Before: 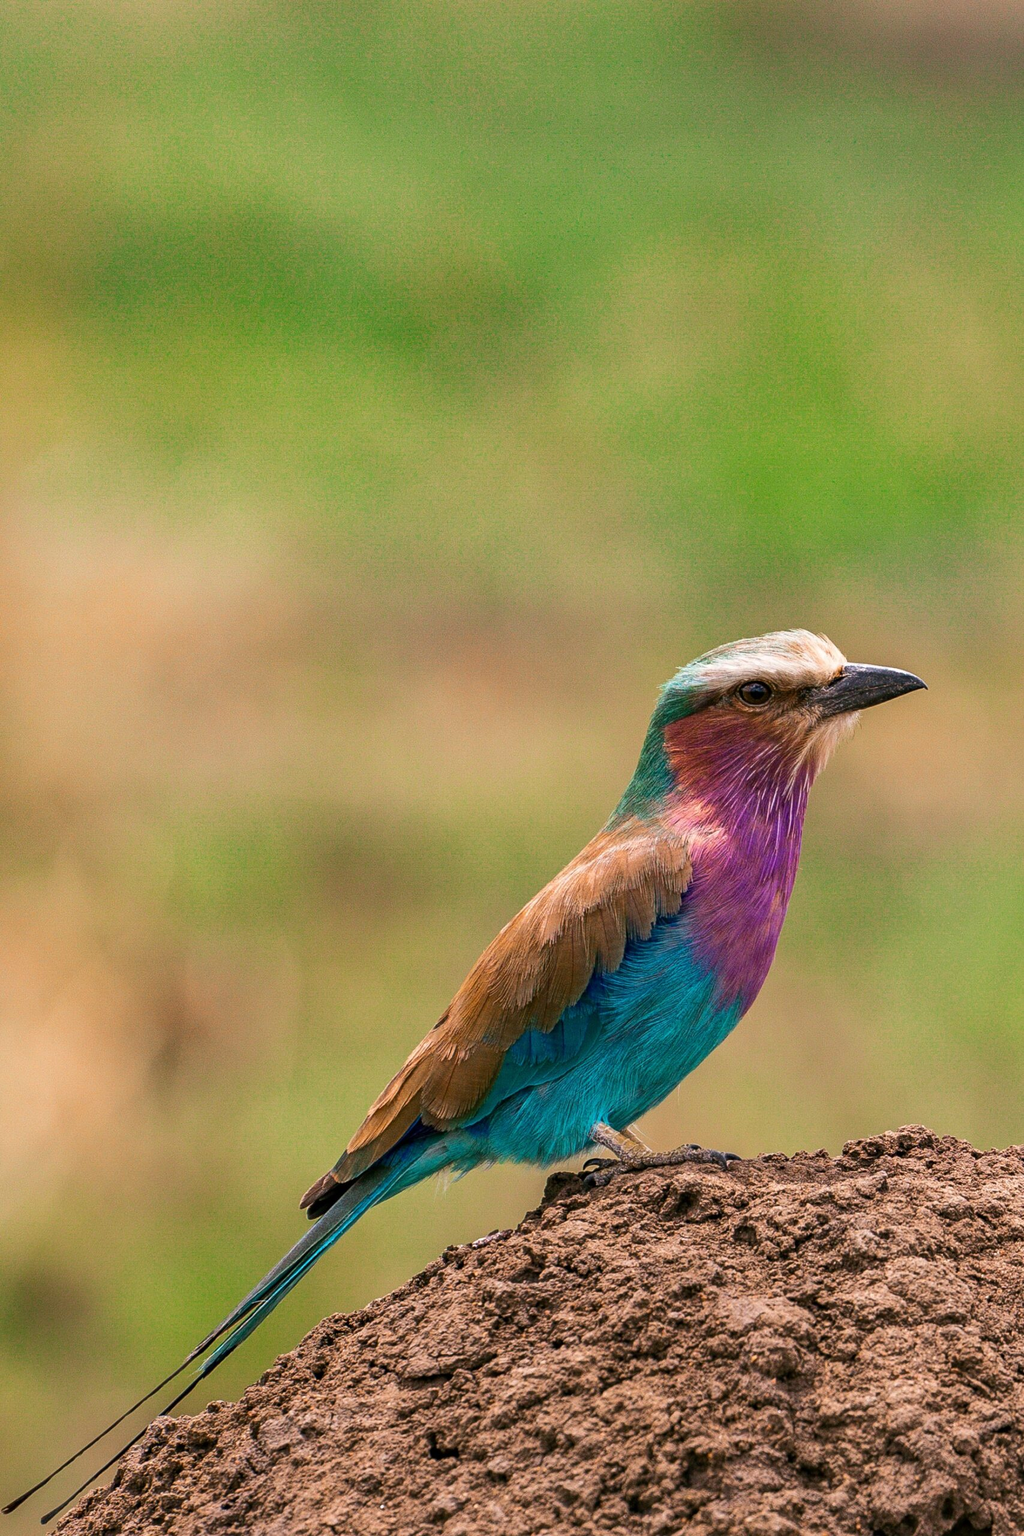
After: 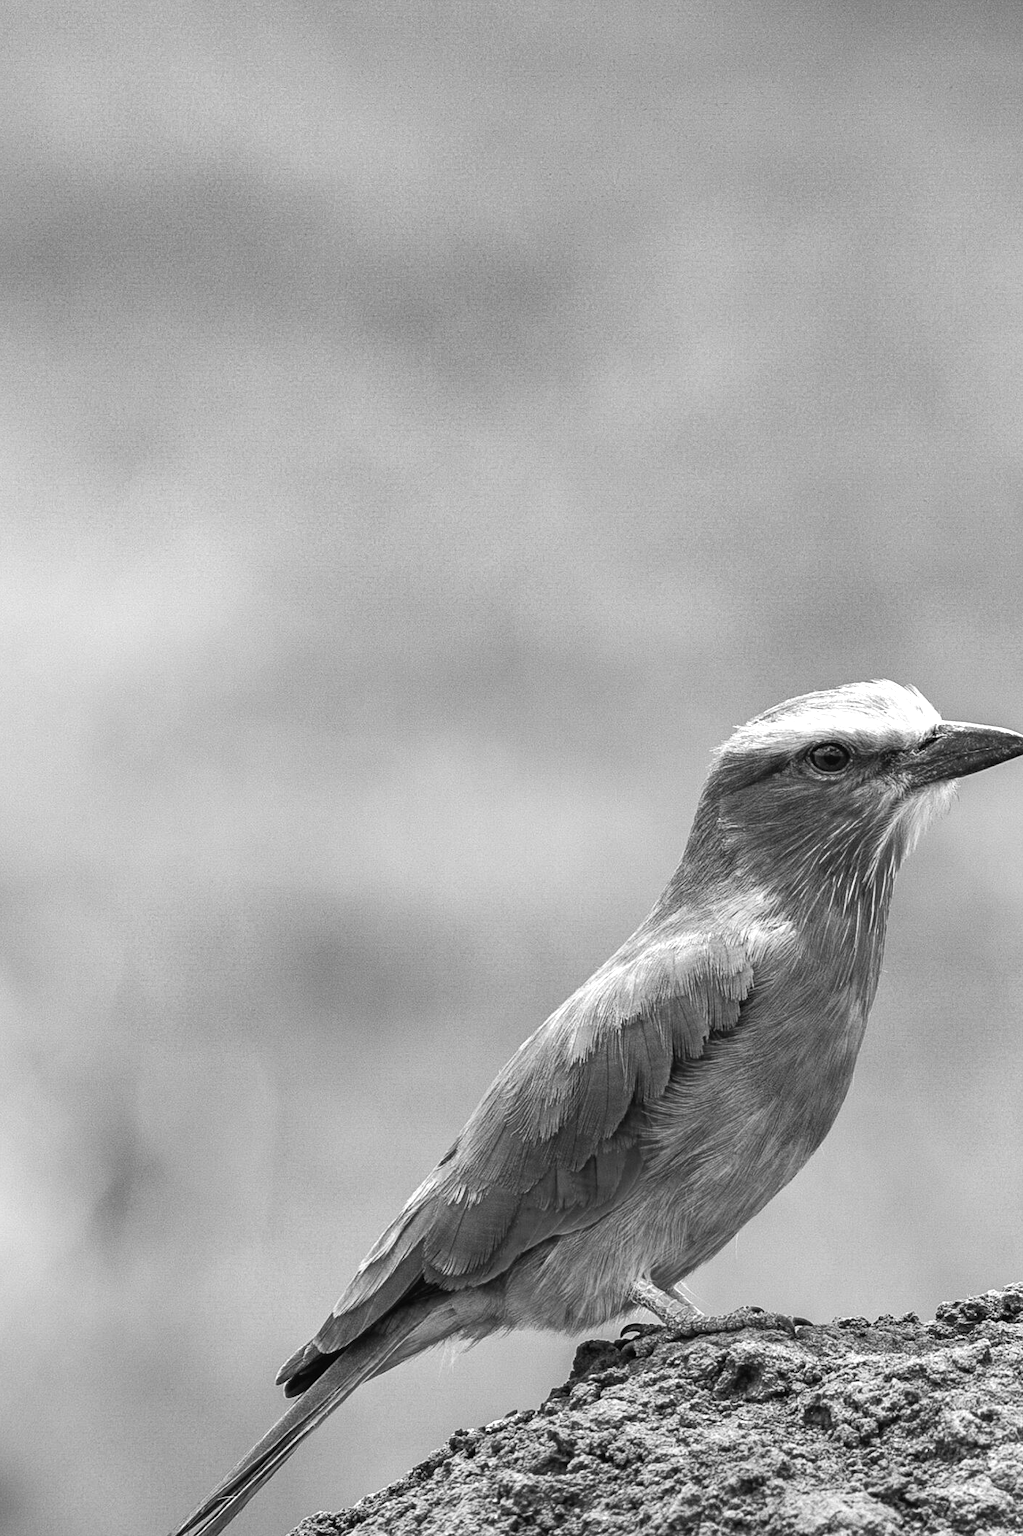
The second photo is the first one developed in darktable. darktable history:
exposure: black level correction -0.002, exposure 0.54 EV, compensate highlight preservation false
crop and rotate: left 7.196%, top 4.574%, right 10.605%, bottom 13.178%
monochrome: on, module defaults
tone equalizer: -7 EV 0.13 EV, smoothing diameter 25%, edges refinement/feathering 10, preserve details guided filter
